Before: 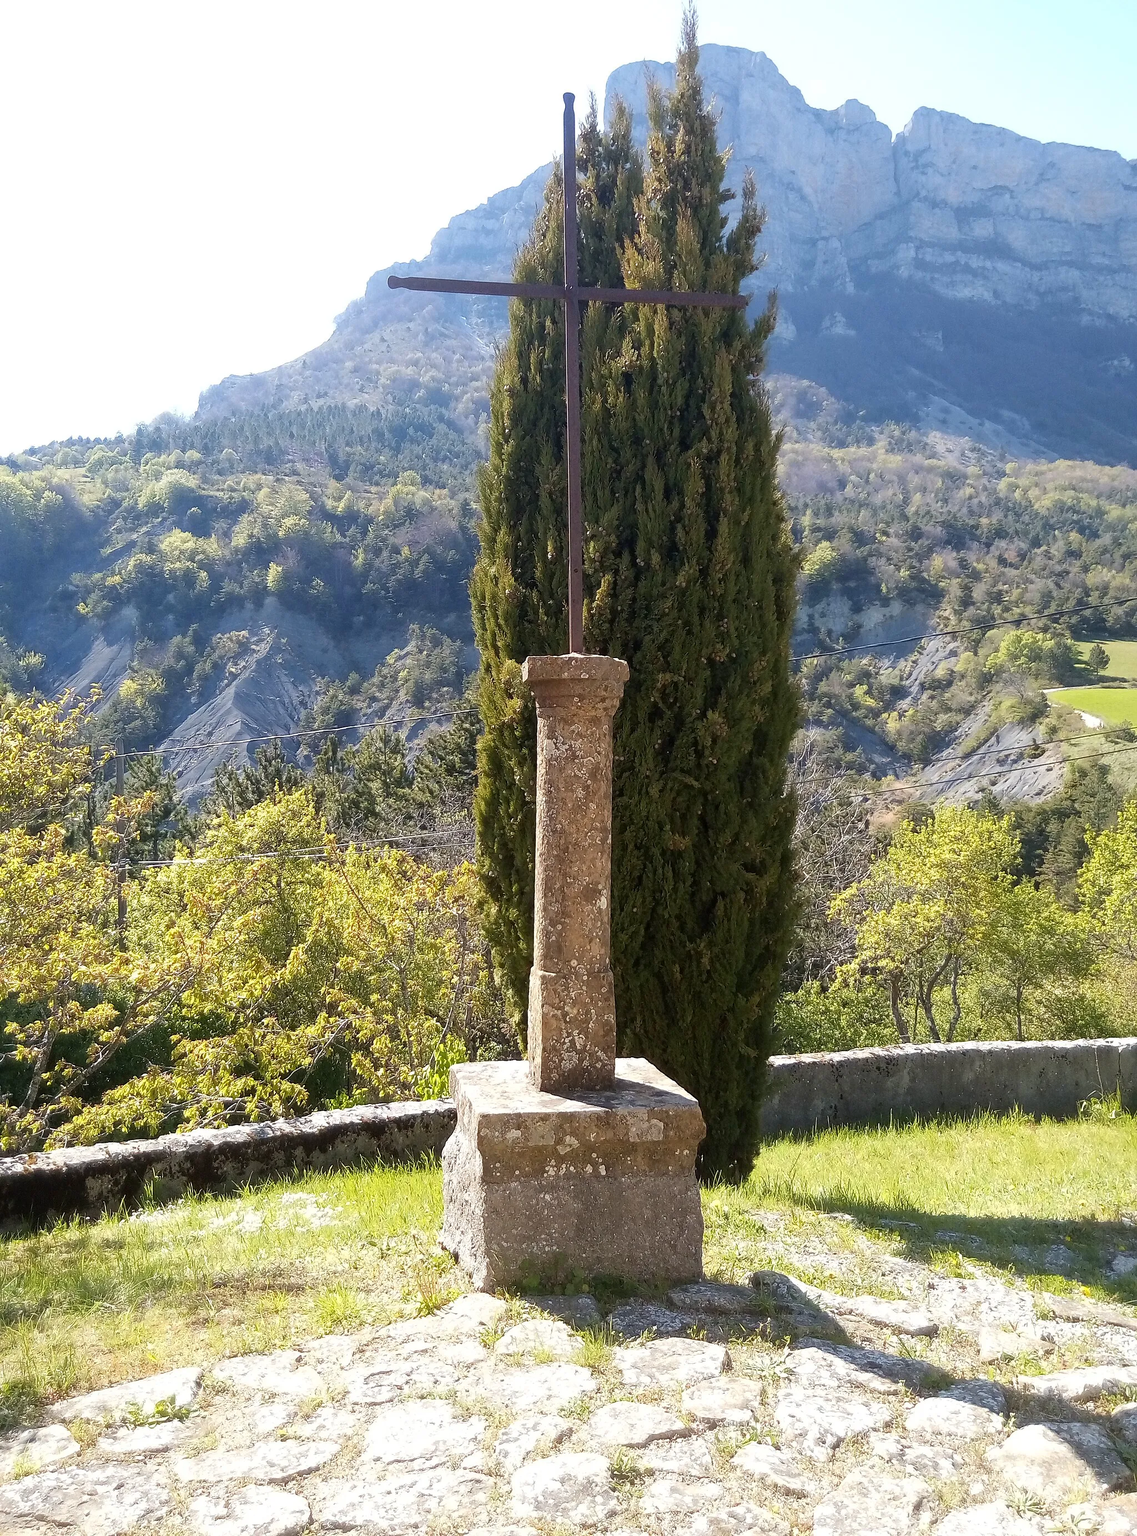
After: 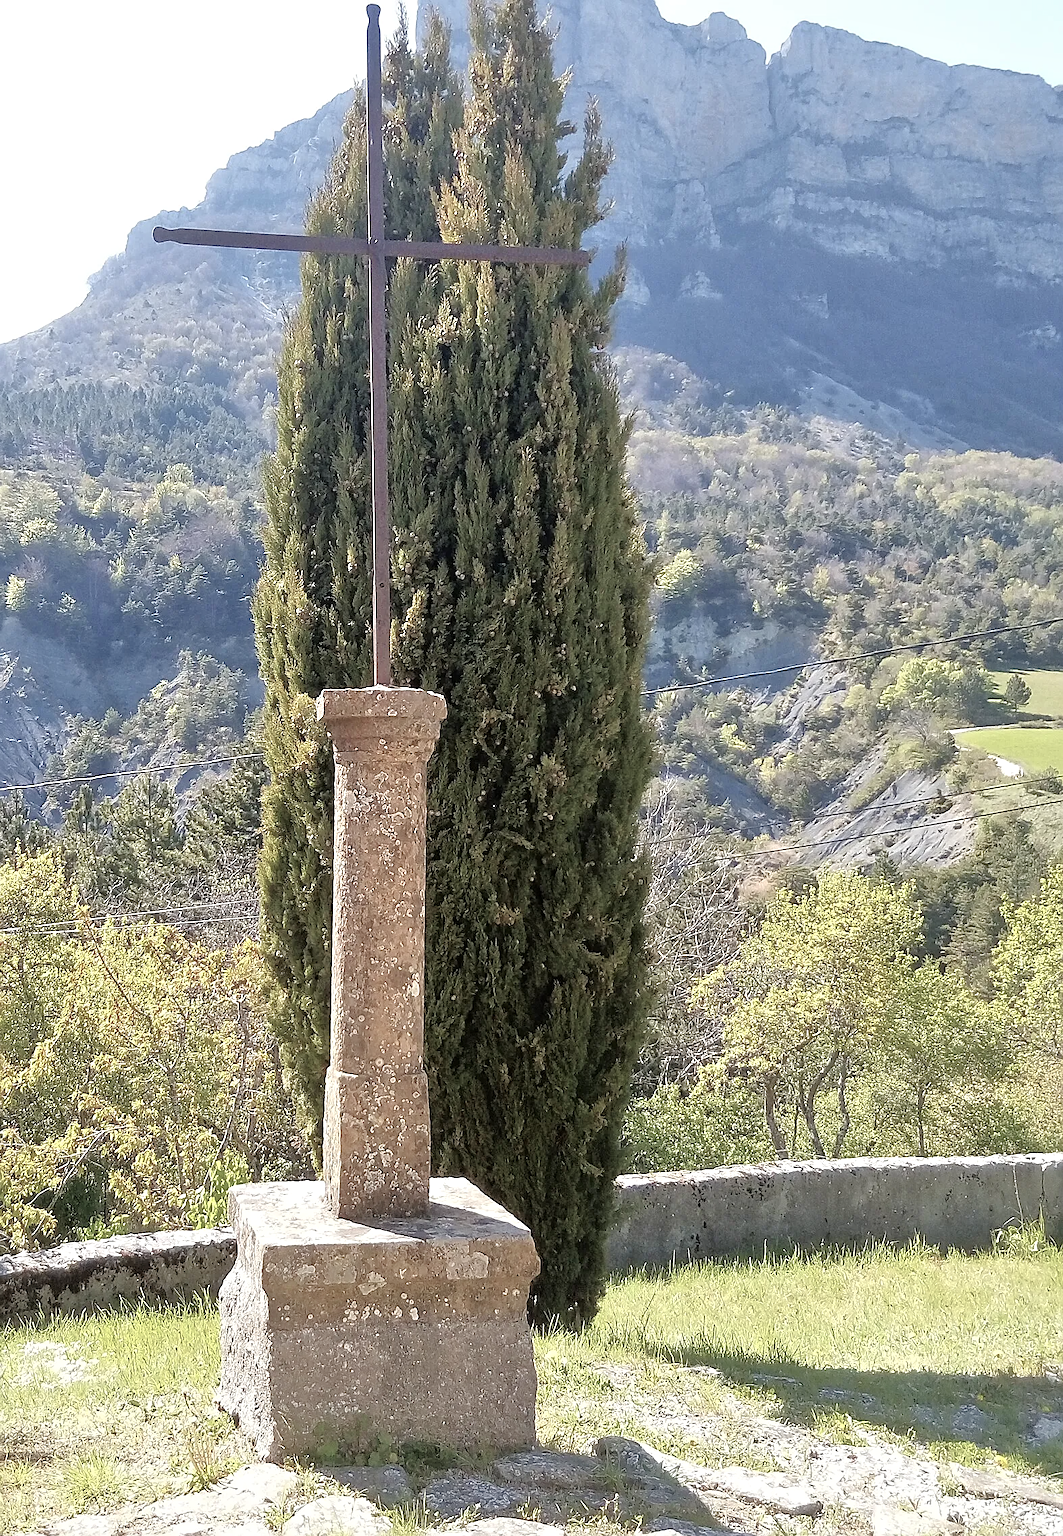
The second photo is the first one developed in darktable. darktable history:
crop: left 23.095%, top 5.827%, bottom 11.854%
color balance: input saturation 100.43%, contrast fulcrum 14.22%, output saturation 70.41%
sharpen: on, module defaults
tone equalizer: -7 EV 0.15 EV, -6 EV 0.6 EV, -5 EV 1.15 EV, -4 EV 1.33 EV, -3 EV 1.15 EV, -2 EV 0.6 EV, -1 EV 0.15 EV, mask exposure compensation -0.5 EV
